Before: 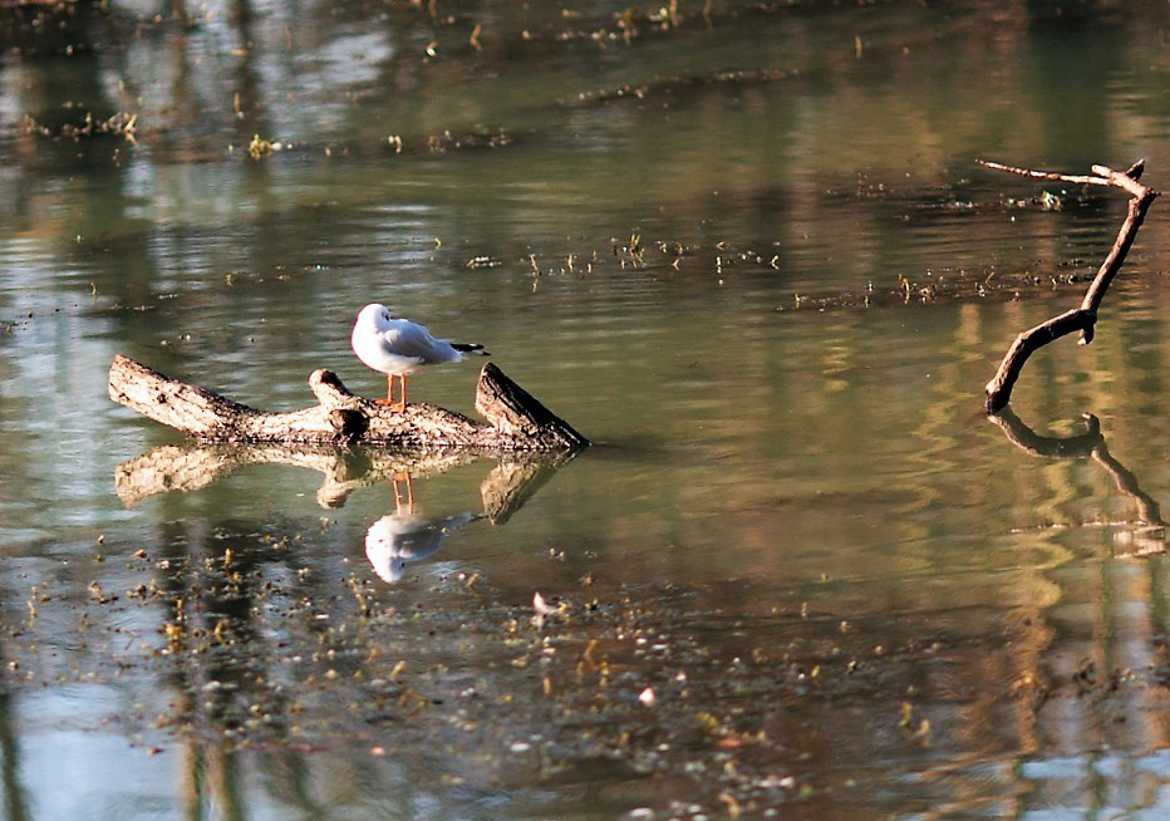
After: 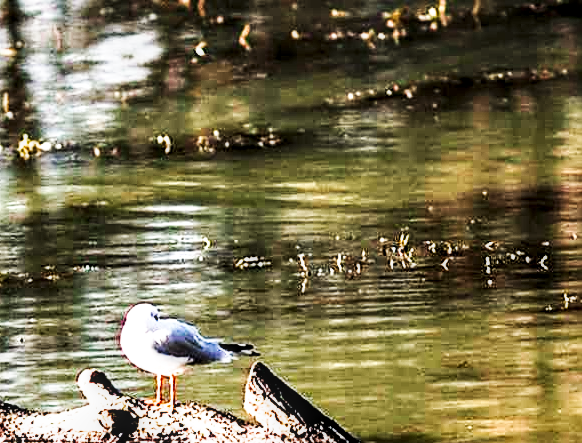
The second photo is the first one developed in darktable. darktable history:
local contrast: detail 150%
sharpen: on, module defaults
filmic rgb: black relative exposure -8.24 EV, white relative exposure 2.2 EV, target white luminance 99.936%, hardness 7.19, latitude 74.4%, contrast 1.323, highlights saturation mix -2.24%, shadows ↔ highlights balance 30.22%
crop: left 19.768%, right 30.479%, bottom 45.982%
exposure: exposure 0.254 EV, compensate exposure bias true, compensate highlight preservation false
contrast brightness saturation: contrast 0.145, brightness -0.007, saturation 0.098
tone curve: curves: ch0 [(0, 0.026) (0.146, 0.158) (0.272, 0.34) (0.434, 0.625) (0.676, 0.871) (0.994, 0.955)], preserve colors none
